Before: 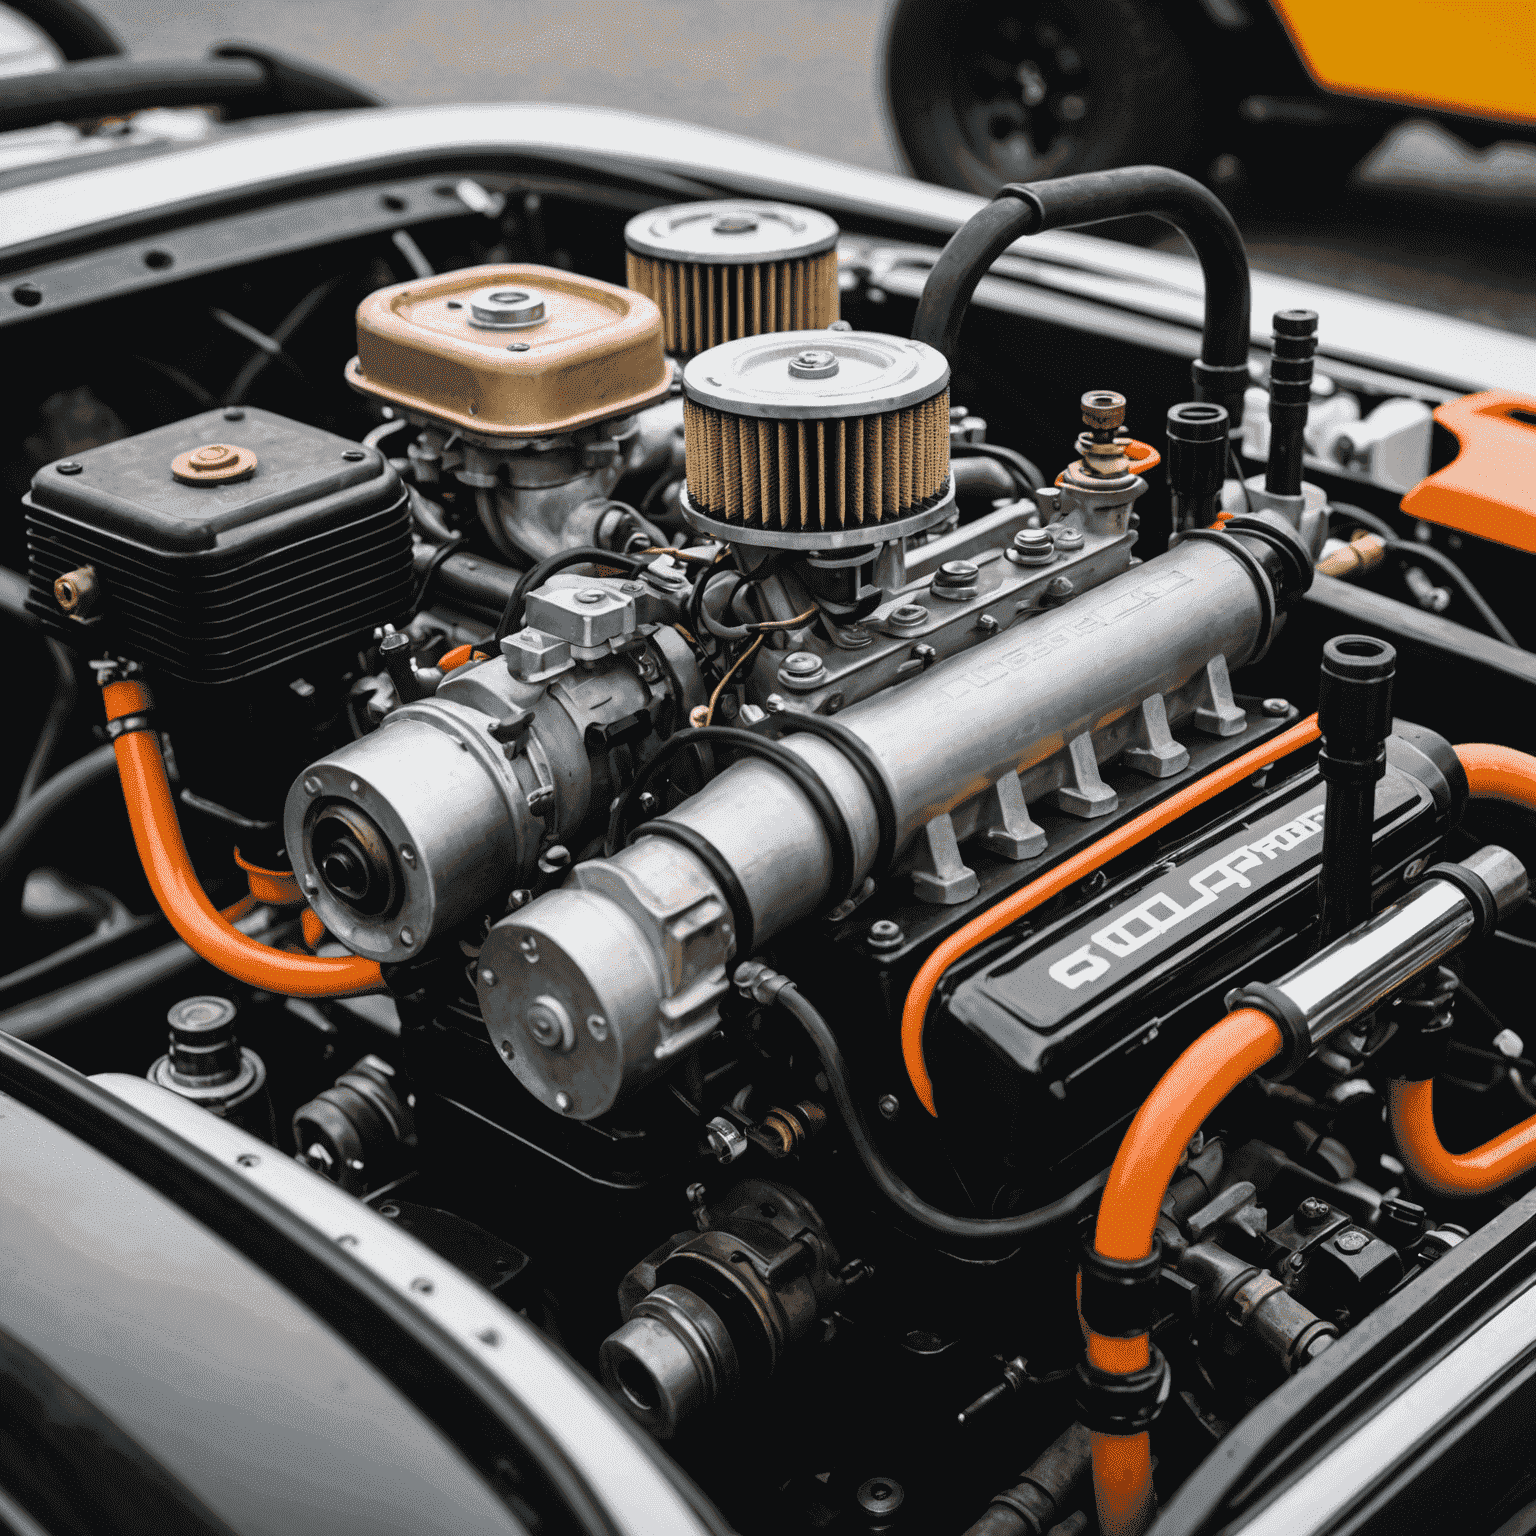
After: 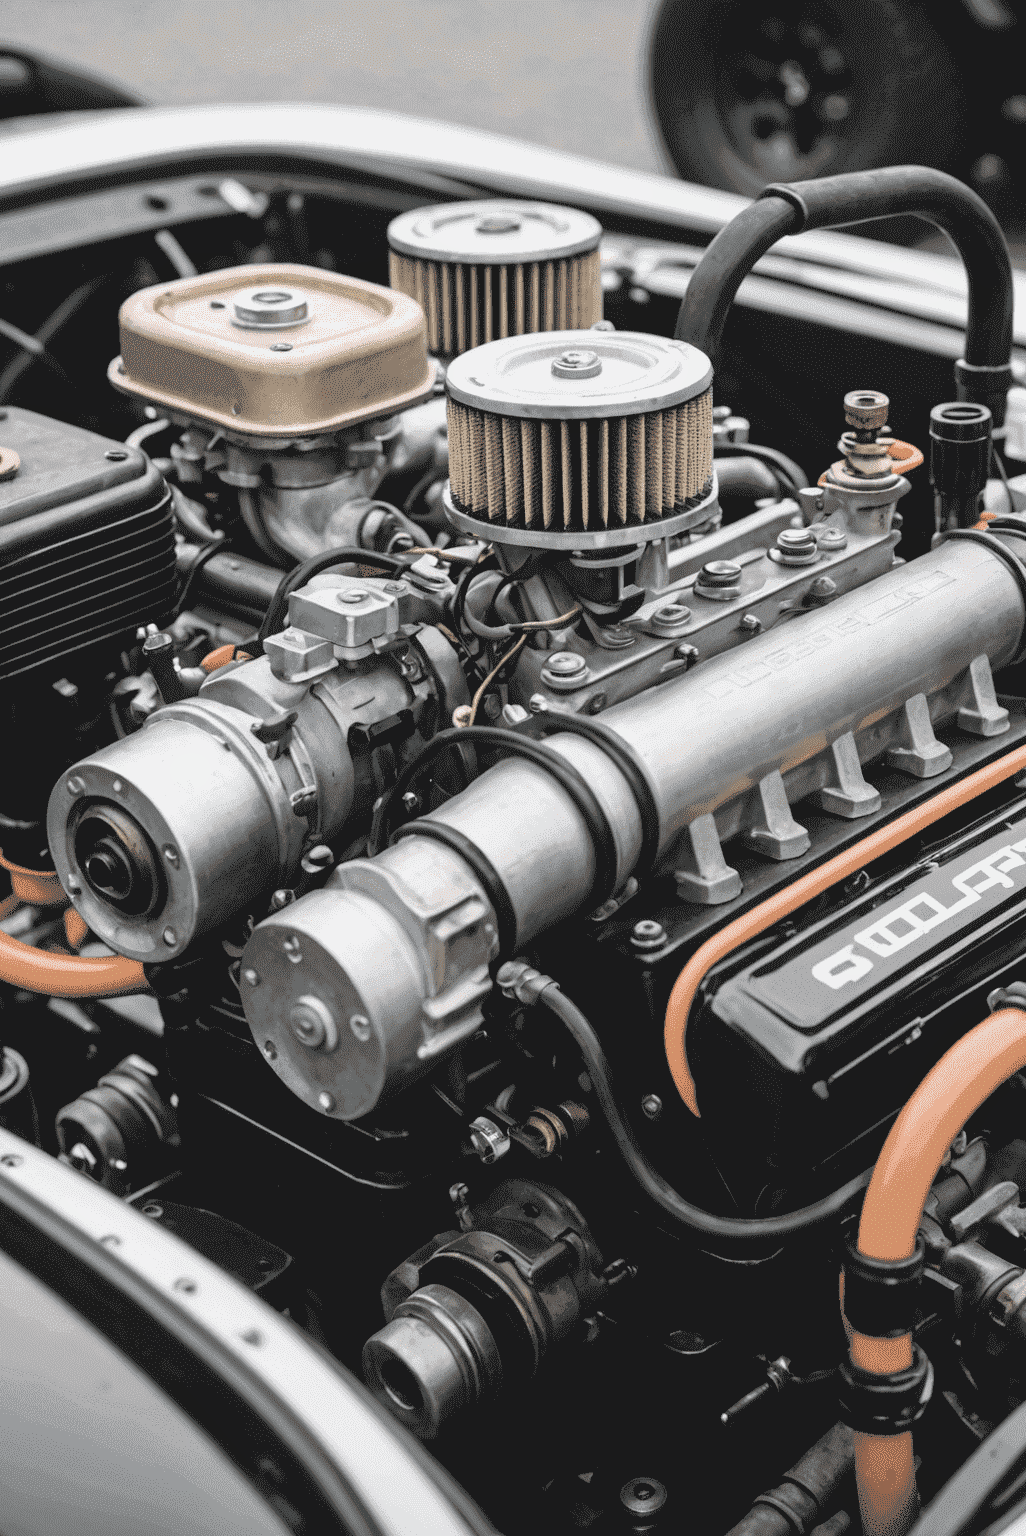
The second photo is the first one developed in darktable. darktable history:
contrast brightness saturation: brightness 0.183, saturation -0.507
crop: left 15.432%, right 17.736%
tone equalizer: mask exposure compensation -0.505 EV
